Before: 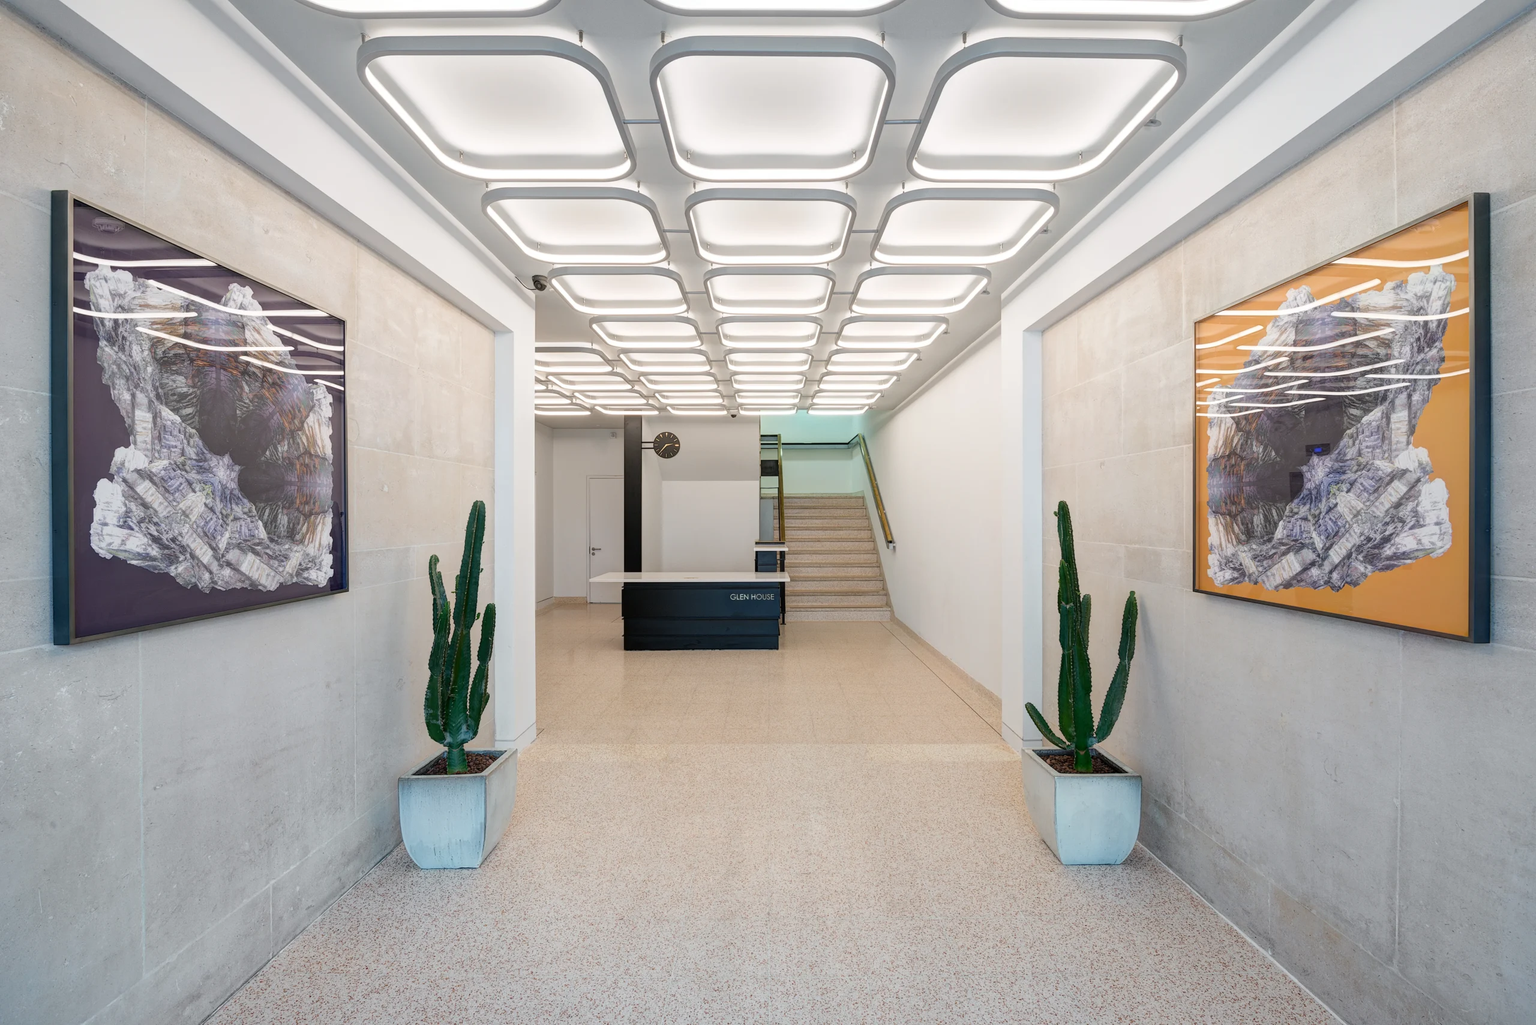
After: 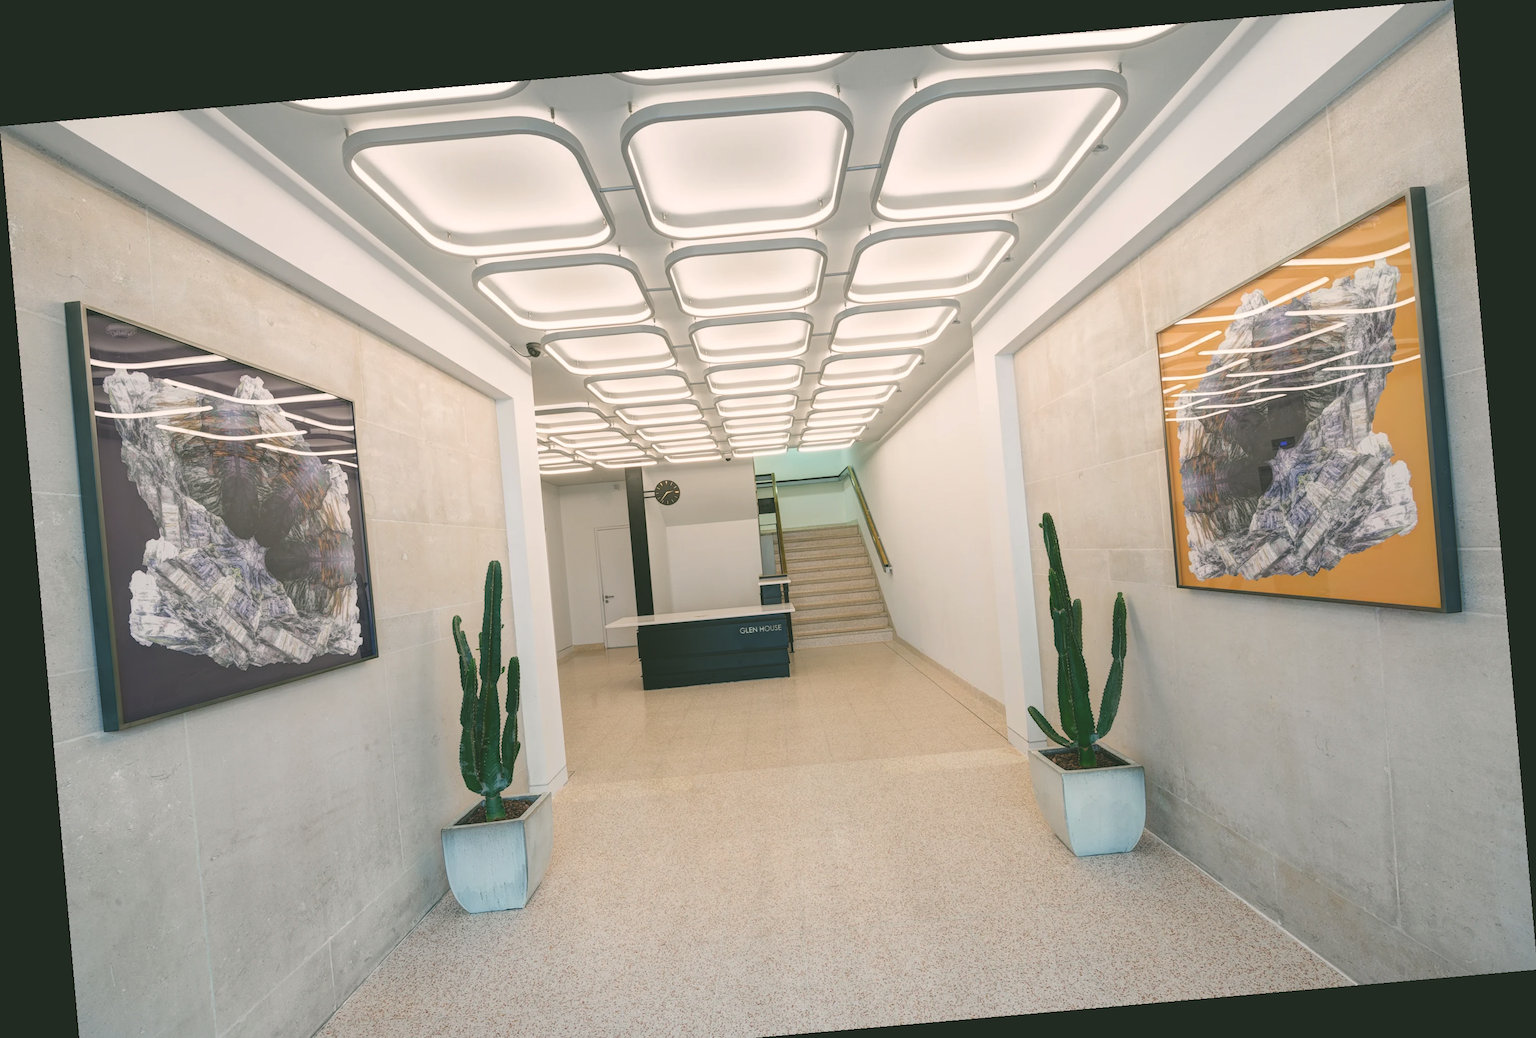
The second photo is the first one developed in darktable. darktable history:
color correction: highlights a* 4.02, highlights b* 4.98, shadows a* -7.55, shadows b* 4.98
exposure: black level correction -0.023, exposure -0.039 EV, compensate highlight preservation false
rotate and perspective: rotation -4.98°, automatic cropping off
crop and rotate: top 0%, bottom 5.097%
